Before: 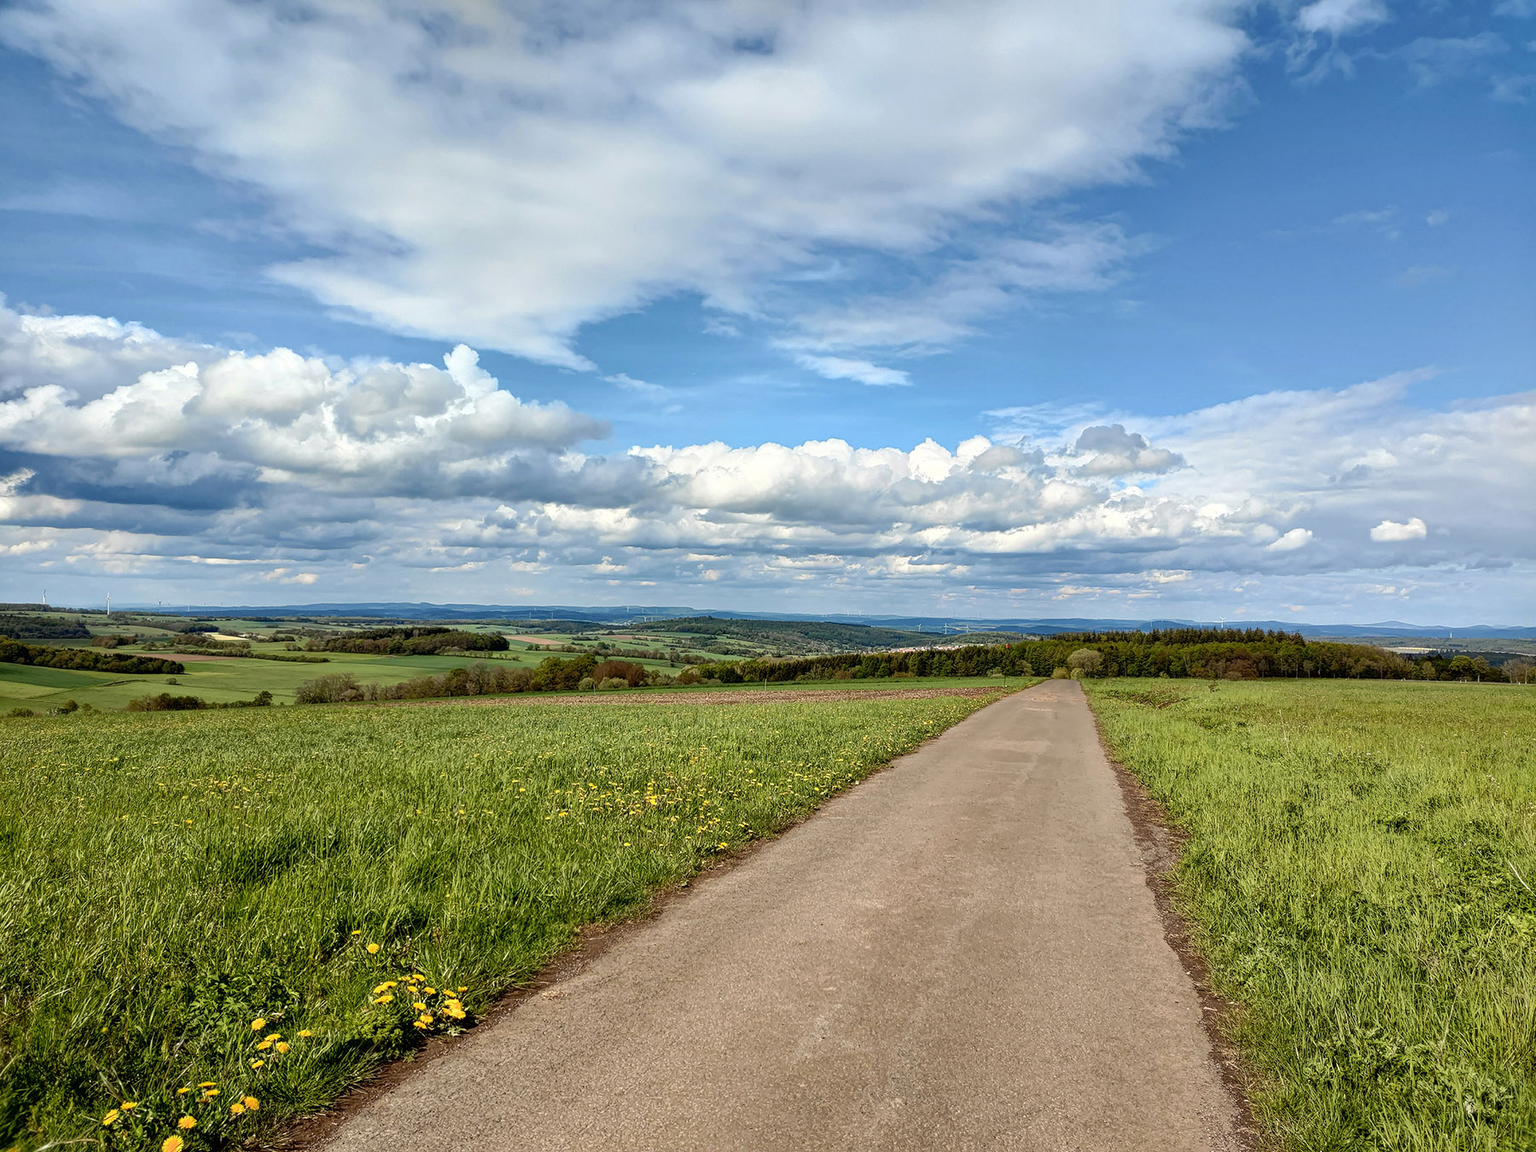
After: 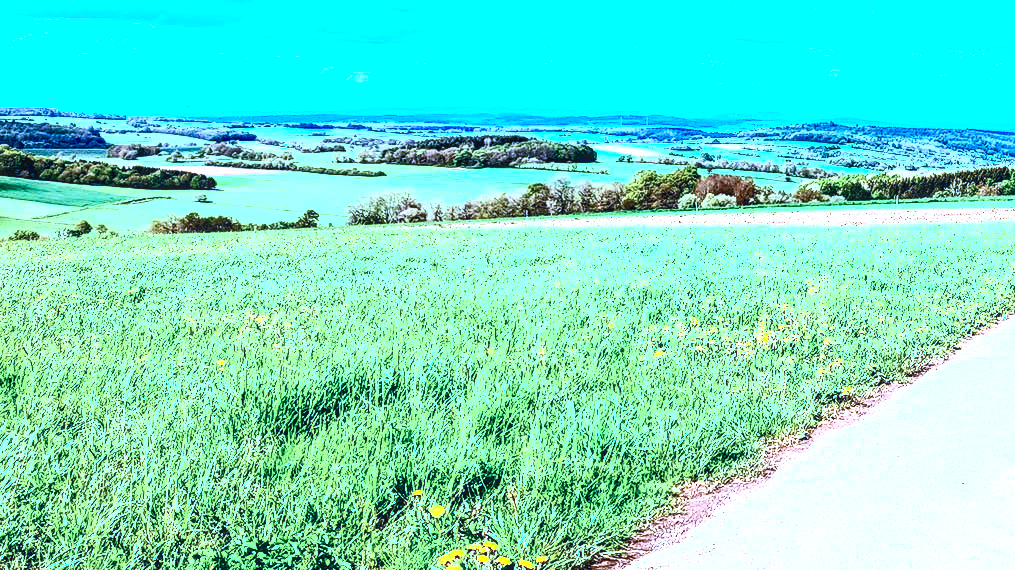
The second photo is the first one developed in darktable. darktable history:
local contrast: detail 130%
crop: top 44.462%, right 43.57%, bottom 13.271%
shadows and highlights: shadows -12.19, white point adjustment 3.87, highlights 28.22
contrast brightness saturation: contrast 0.617, brightness 0.354, saturation 0.14
color calibration: output R [1.063, -0.012, -0.003, 0], output B [-0.079, 0.047, 1, 0], illuminant as shot in camera, x 0.464, y 0.421, temperature 2697.68 K
color balance rgb: shadows lift › luminance -10.203%, highlights gain › luminance 6.753%, highlights gain › chroma 0.995%, highlights gain › hue 48.09°, perceptual saturation grading › global saturation 30.37%, perceptual brilliance grading › global brilliance 10.493%
exposure: black level correction 0, exposure 1.2 EV, compensate exposure bias true, compensate highlight preservation false
